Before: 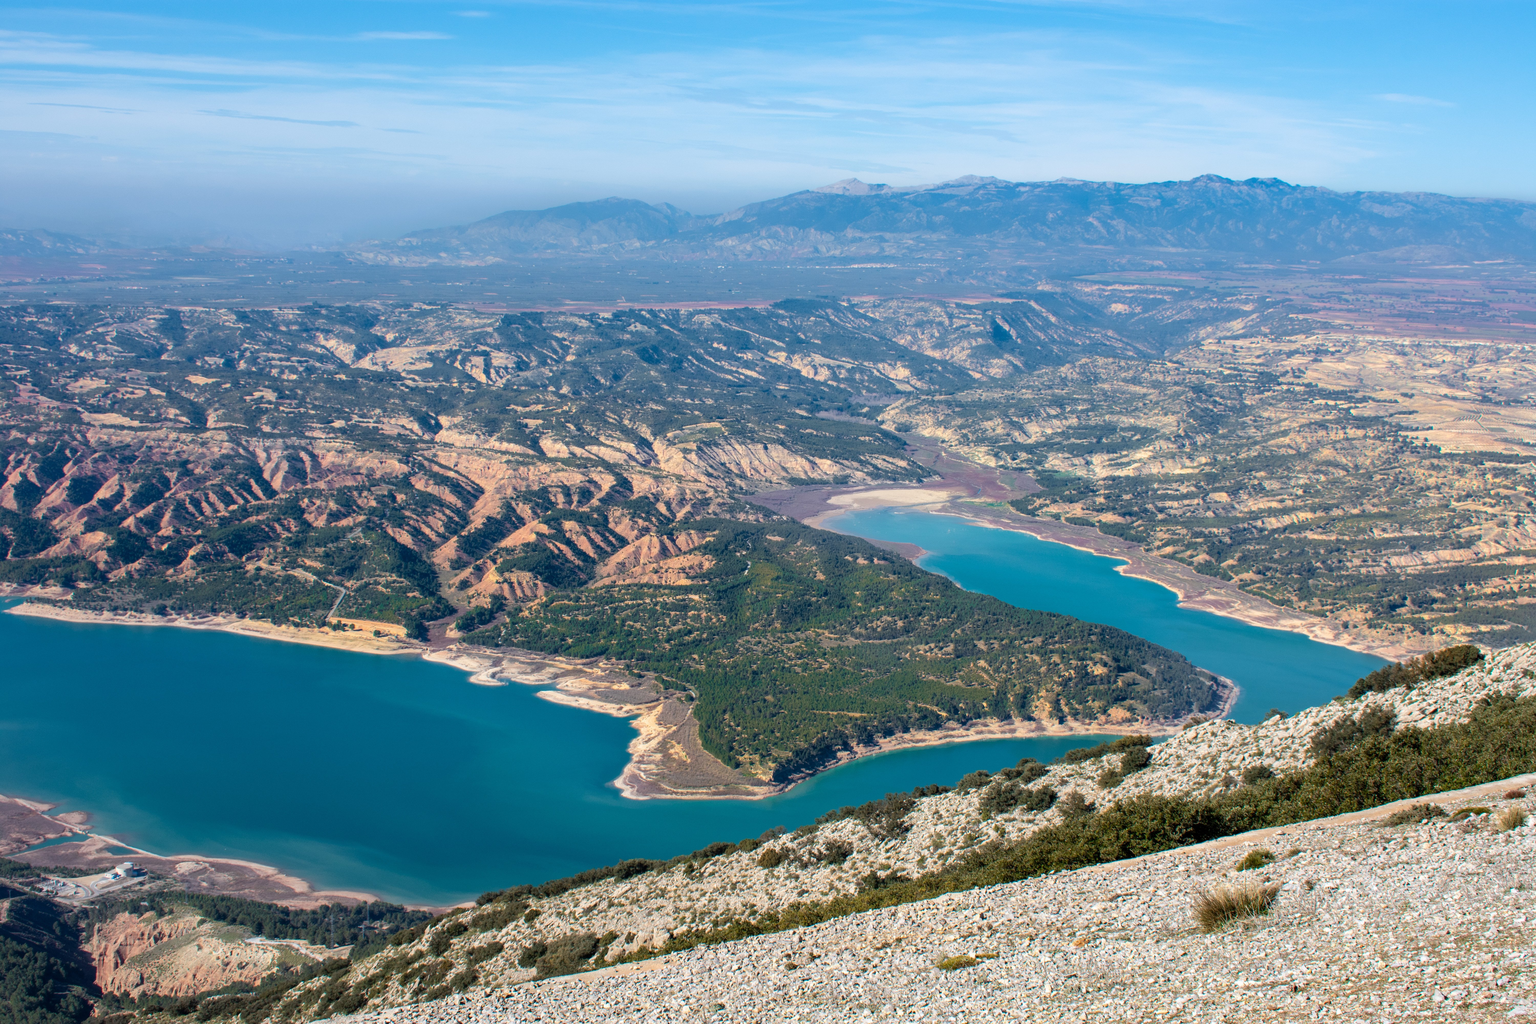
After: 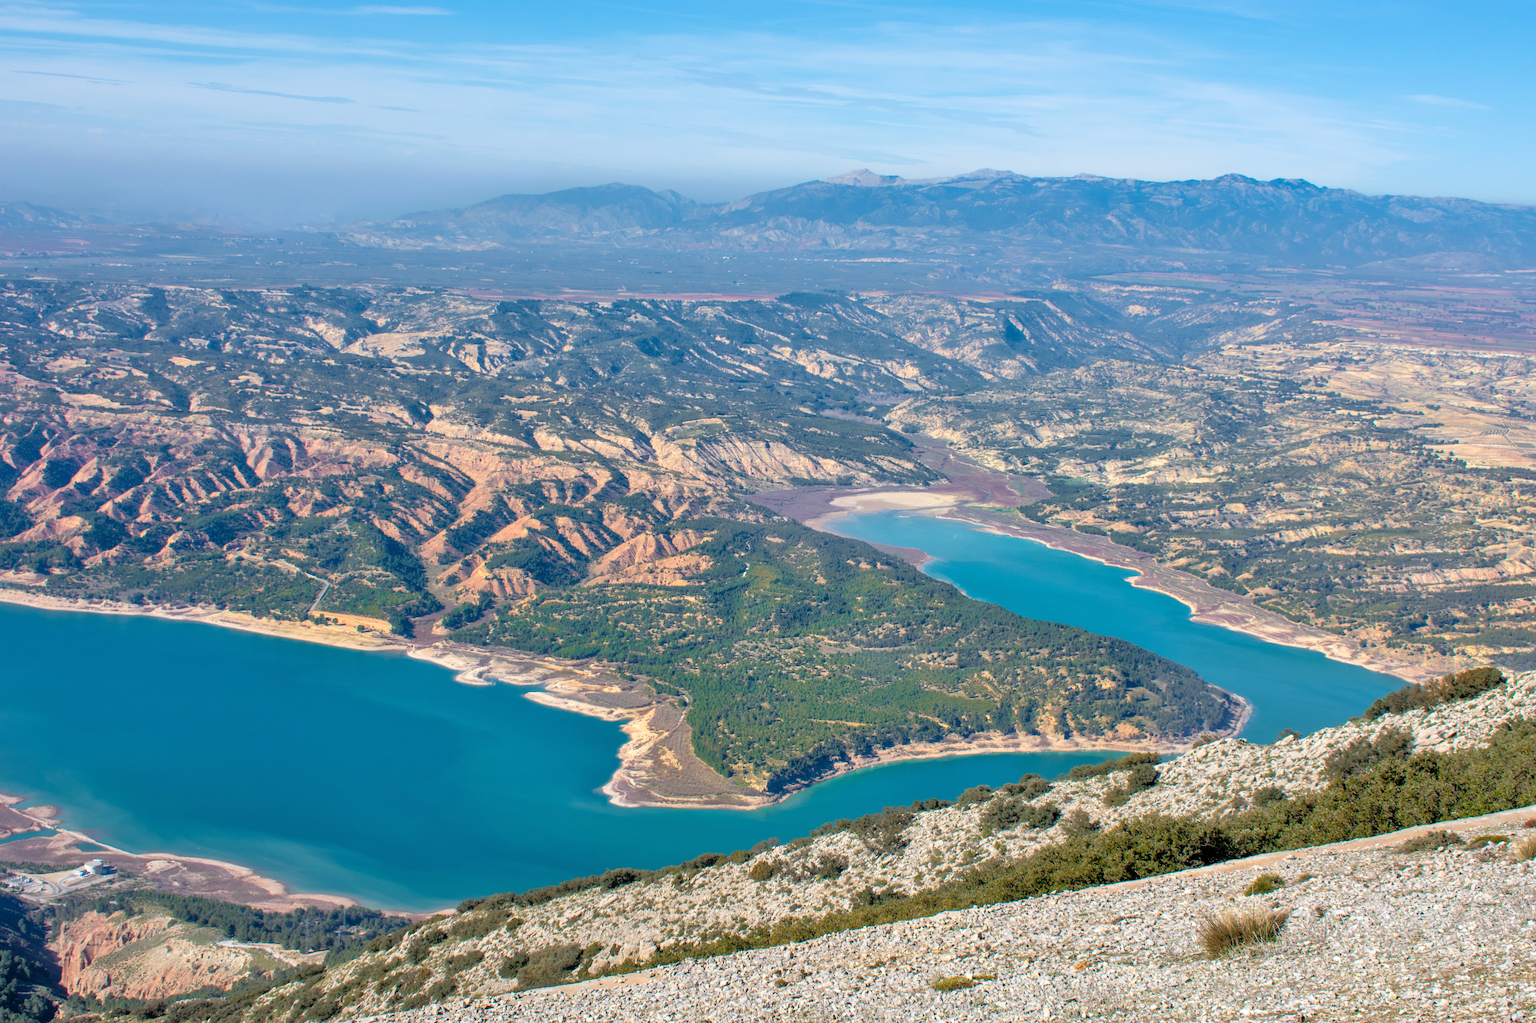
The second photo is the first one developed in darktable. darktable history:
tone equalizer: -7 EV 0.147 EV, -6 EV 0.601 EV, -5 EV 1.19 EV, -4 EV 1.34 EV, -3 EV 1.17 EV, -2 EV 0.6 EV, -1 EV 0.165 EV
crop and rotate: angle -1.36°
